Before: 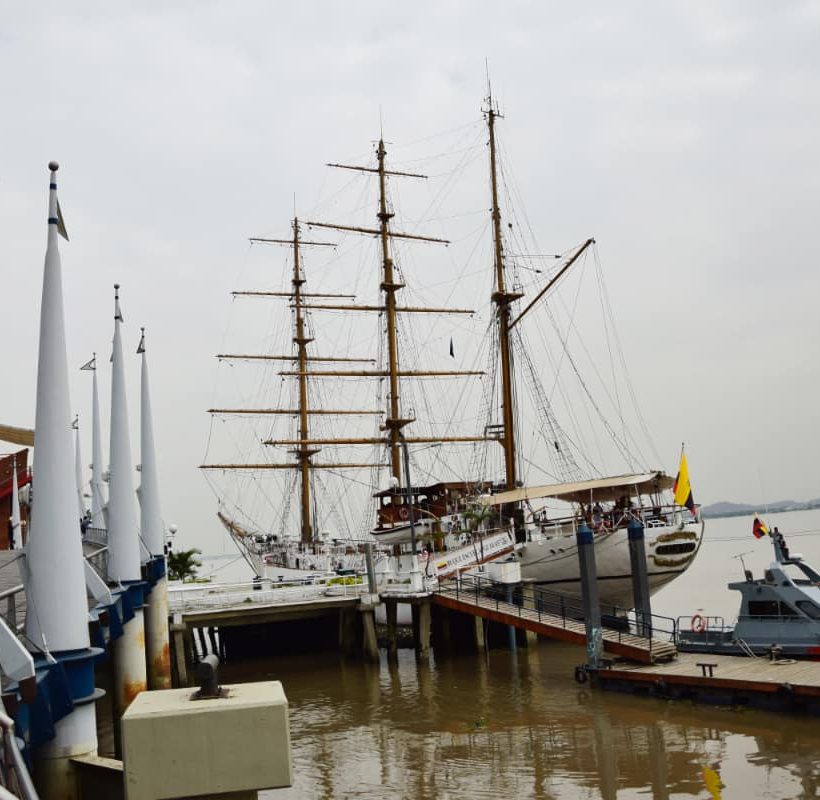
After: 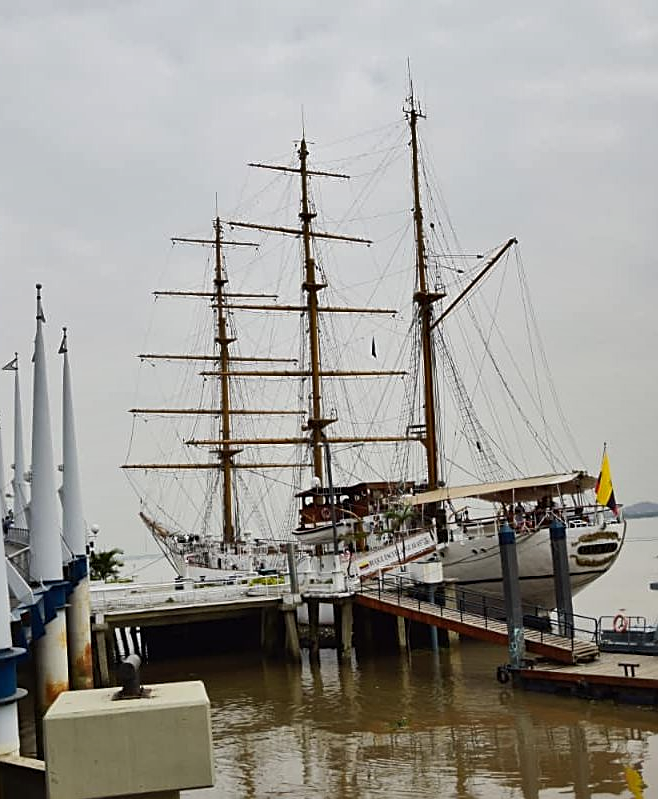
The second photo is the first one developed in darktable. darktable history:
sharpen: on, module defaults
shadows and highlights: low approximation 0.01, soften with gaussian
crop and rotate: left 9.596%, right 10.114%
exposure: exposure -0.07 EV, compensate highlight preservation false
